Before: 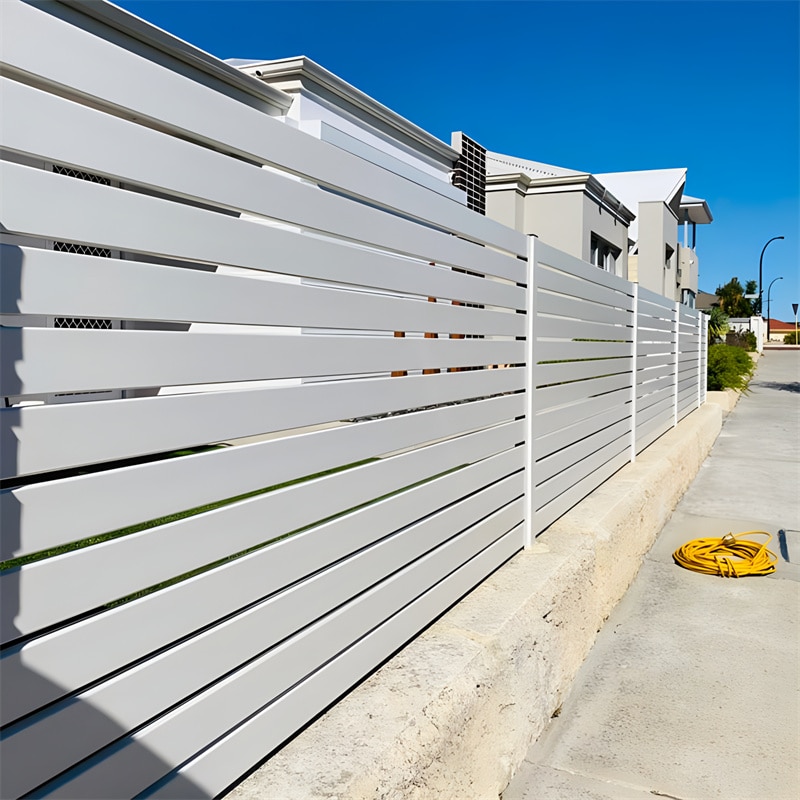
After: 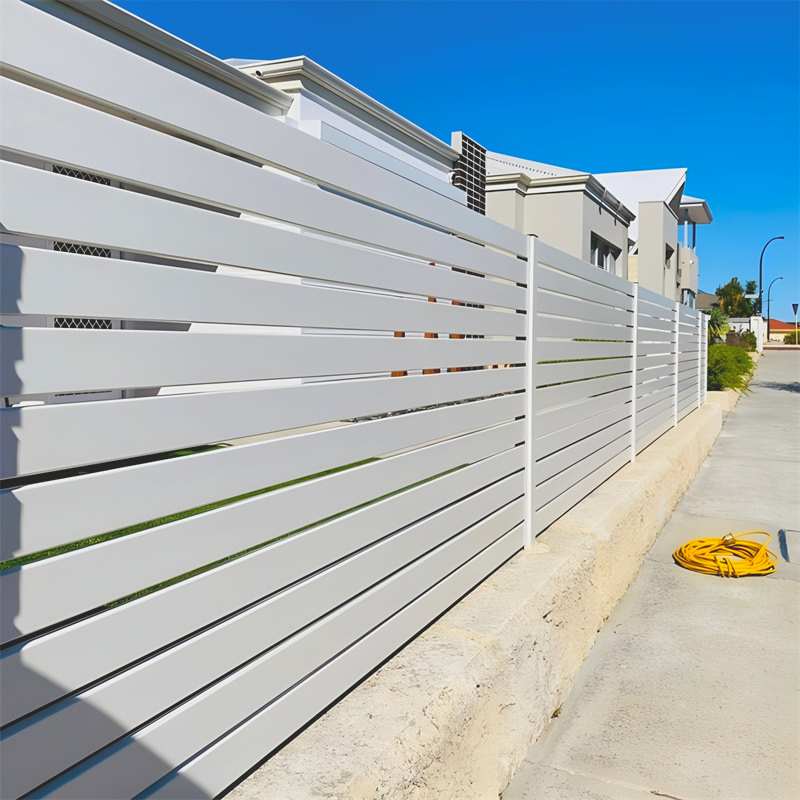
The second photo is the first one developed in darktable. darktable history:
exposure: exposure 0.485 EV, compensate highlight preservation false
contrast brightness saturation: contrast -0.28
